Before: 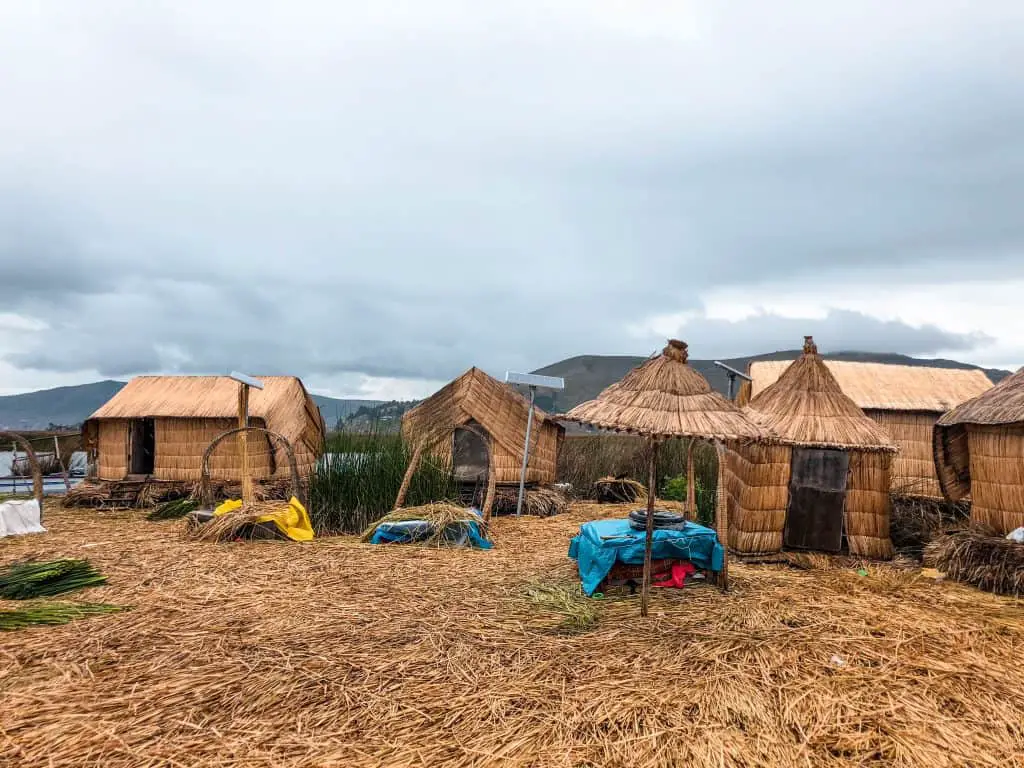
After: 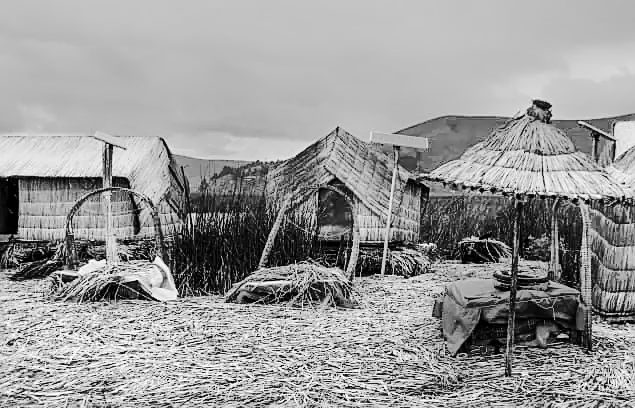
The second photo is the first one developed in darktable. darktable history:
tone curve: curves: ch0 [(0, 0) (0.003, 0.005) (0.011, 0.011) (0.025, 0.022) (0.044, 0.035) (0.069, 0.051) (0.1, 0.073) (0.136, 0.106) (0.177, 0.147) (0.224, 0.195) (0.277, 0.253) (0.335, 0.315) (0.399, 0.388) (0.468, 0.488) (0.543, 0.586) (0.623, 0.685) (0.709, 0.764) (0.801, 0.838) (0.898, 0.908) (1, 1)], preserve colors none
exposure: black level correction 0.001, exposure 1 EV, compensate highlight preservation false
monochrome: a 79.32, b 81.83, size 1.1
crop: left 13.312%, top 31.28%, right 24.627%, bottom 15.582%
contrast brightness saturation: contrast 0.28
sharpen: on, module defaults
